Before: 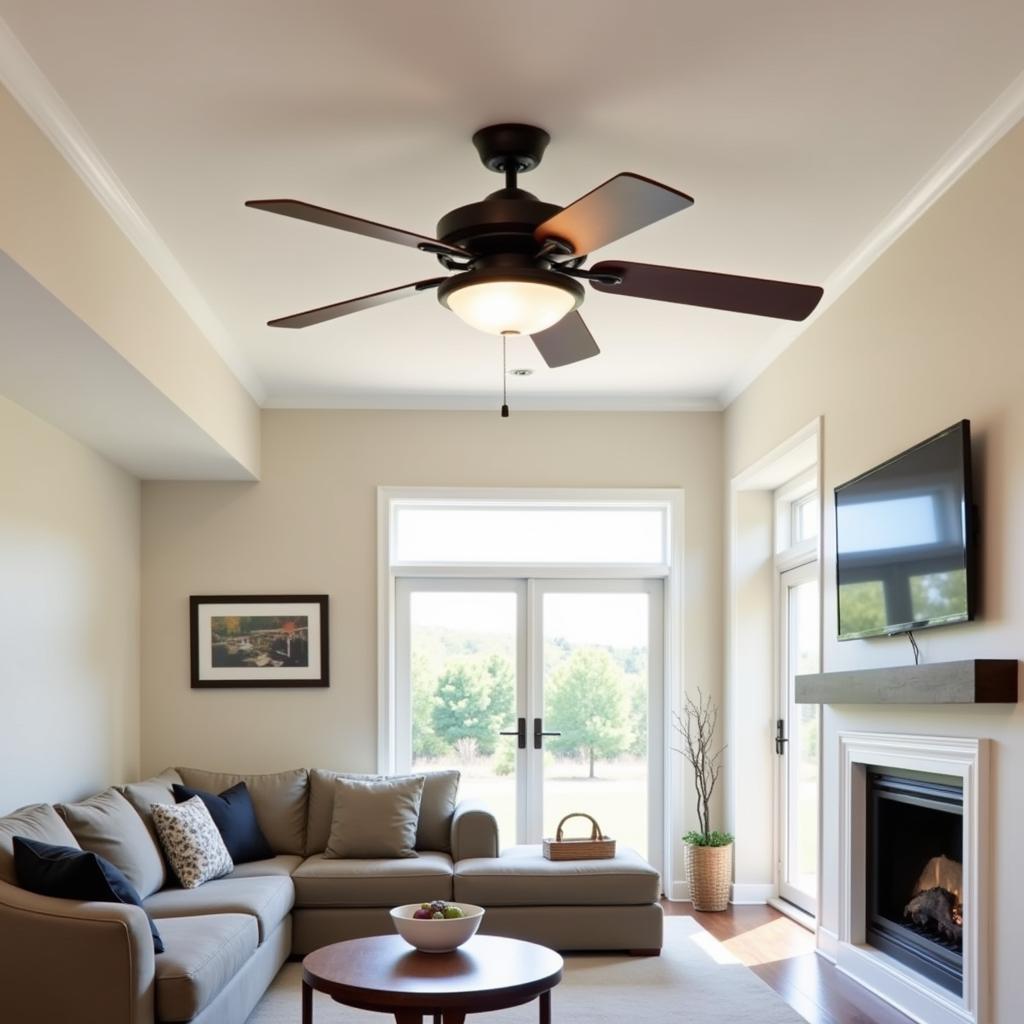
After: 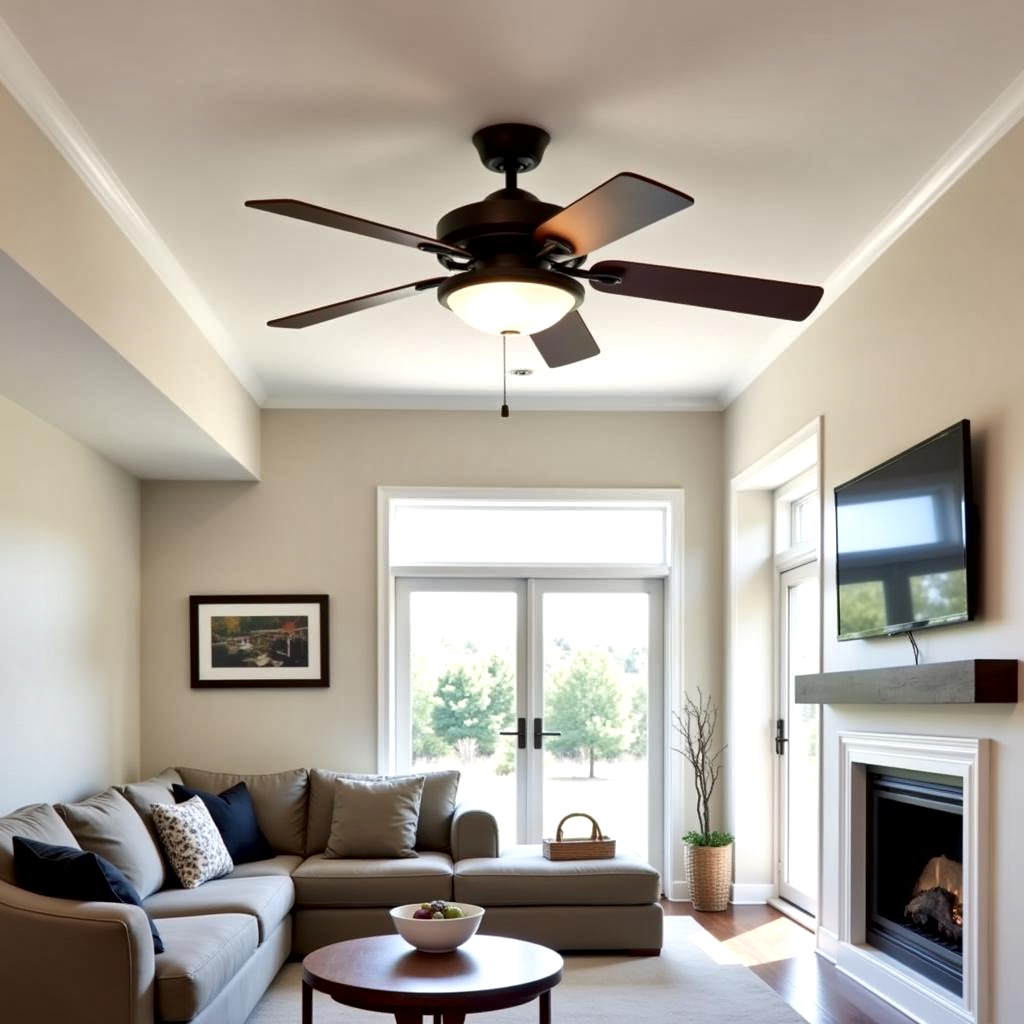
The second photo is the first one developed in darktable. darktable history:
local contrast: mode bilateral grid, contrast 71, coarseness 74, detail 180%, midtone range 0.2
